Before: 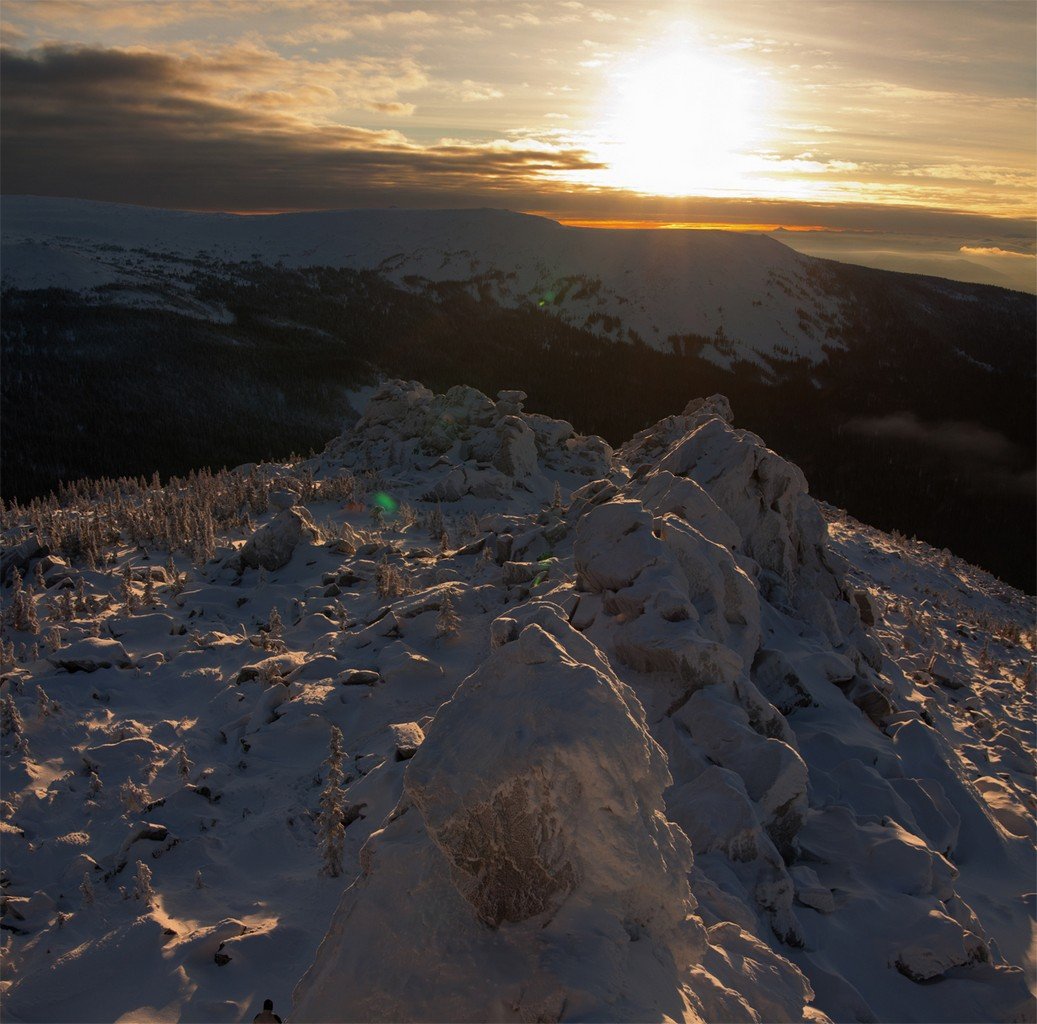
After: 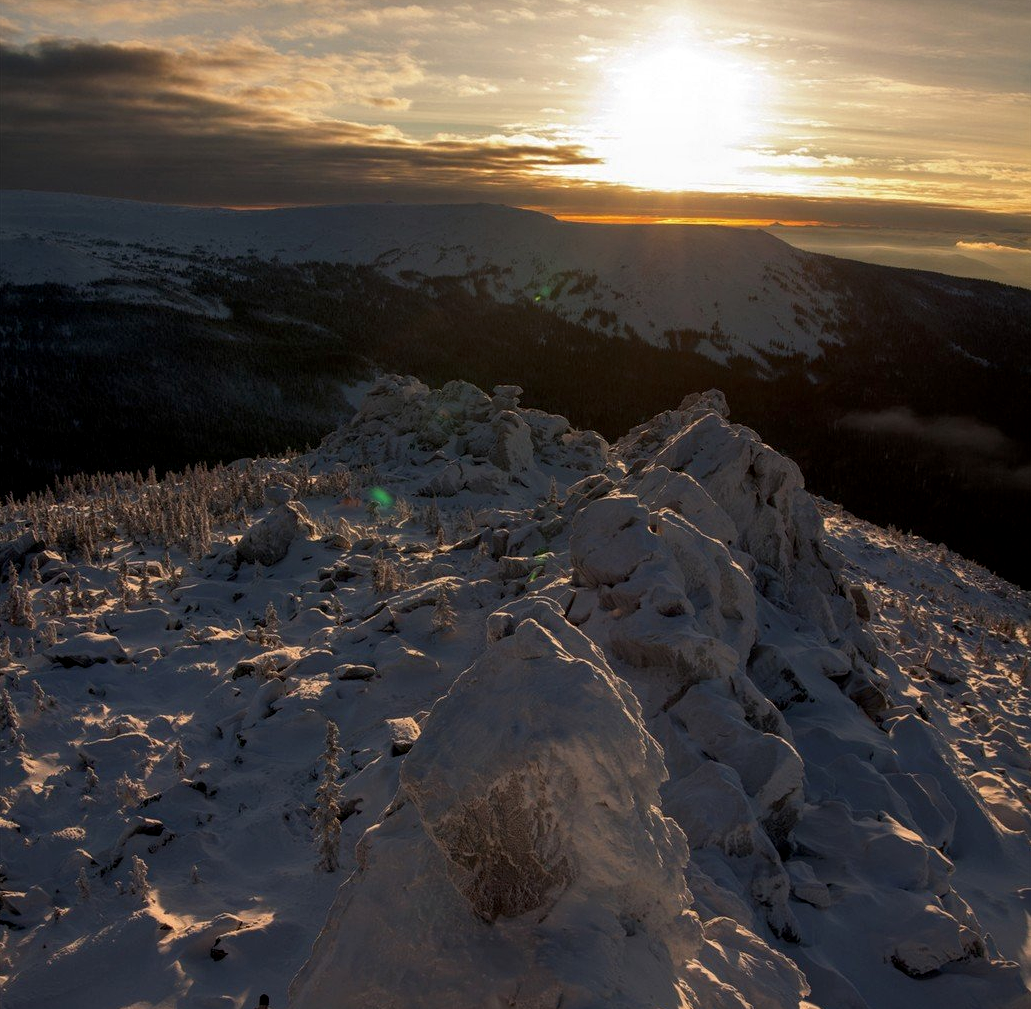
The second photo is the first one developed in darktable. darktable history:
local contrast: shadows 96%, midtone range 0.493
tone equalizer: edges refinement/feathering 500, mask exposure compensation -1.57 EV, preserve details guided filter
crop: left 0.446%, top 0.532%, right 0.123%, bottom 0.876%
